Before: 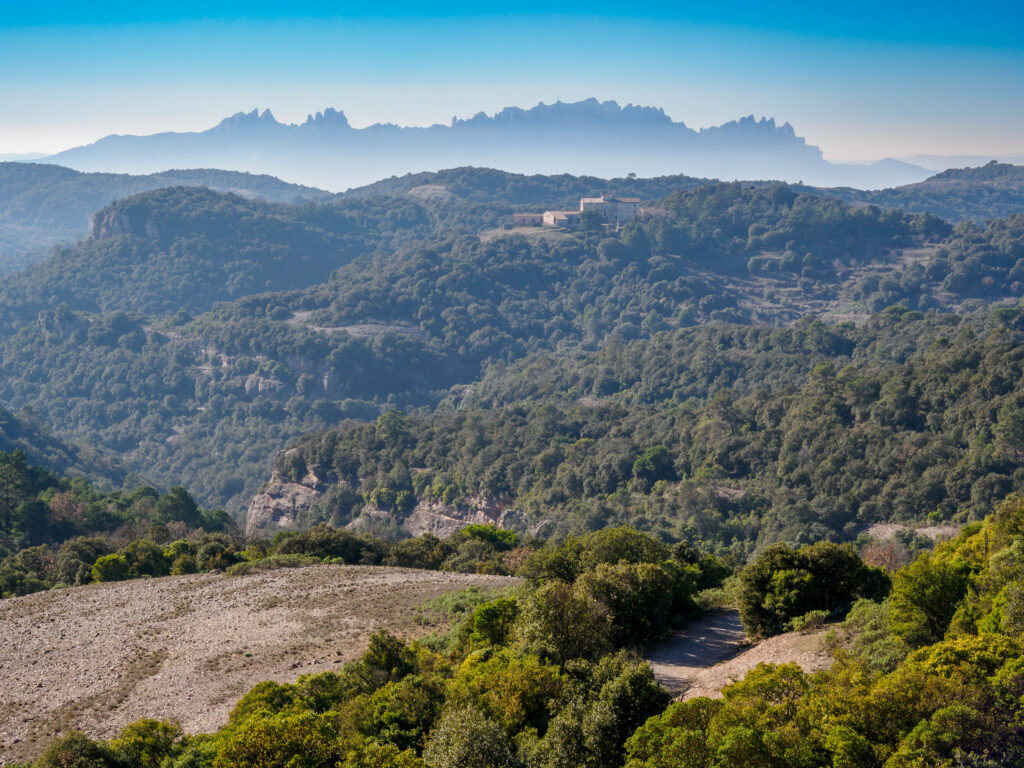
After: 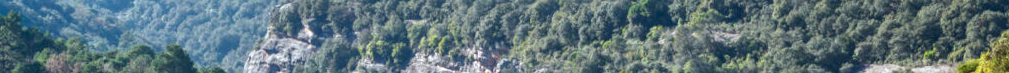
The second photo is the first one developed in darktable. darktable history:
crop and rotate: top 59.084%, bottom 30.916%
local contrast: on, module defaults
color correction: highlights a* -10.04, highlights b* -10.37
white balance: red 1.004, blue 1.024
exposure: exposure 0.77 EV, compensate highlight preservation false
rotate and perspective: rotation -1.42°, crop left 0.016, crop right 0.984, crop top 0.035, crop bottom 0.965
